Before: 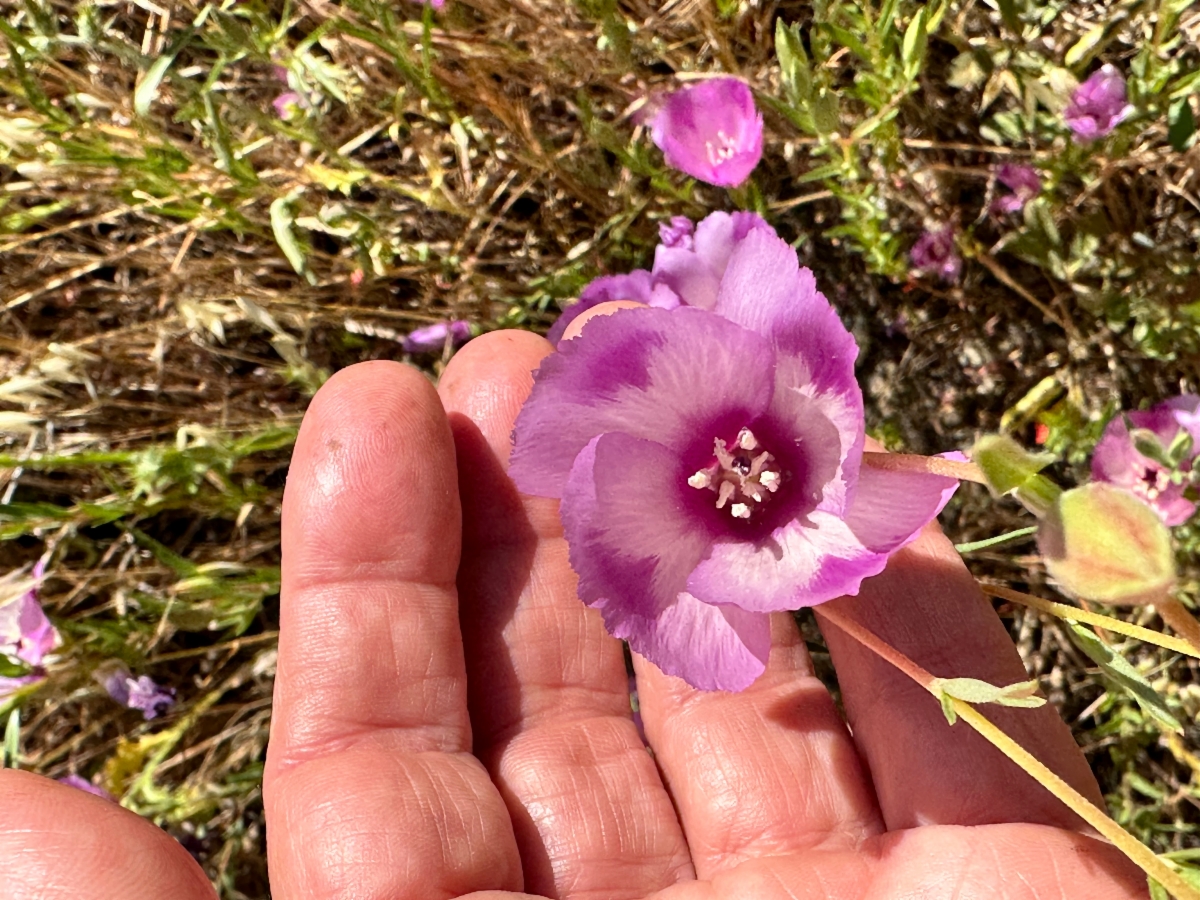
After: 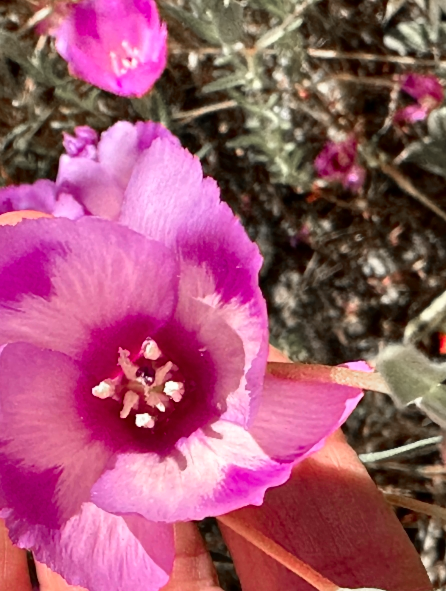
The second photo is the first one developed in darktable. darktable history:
crop and rotate: left 49.738%, top 10.11%, right 13.084%, bottom 24.132%
color zones: curves: ch1 [(0, 0.708) (0.088, 0.648) (0.245, 0.187) (0.429, 0.326) (0.571, 0.498) (0.714, 0.5) (0.857, 0.5) (1, 0.708)]
